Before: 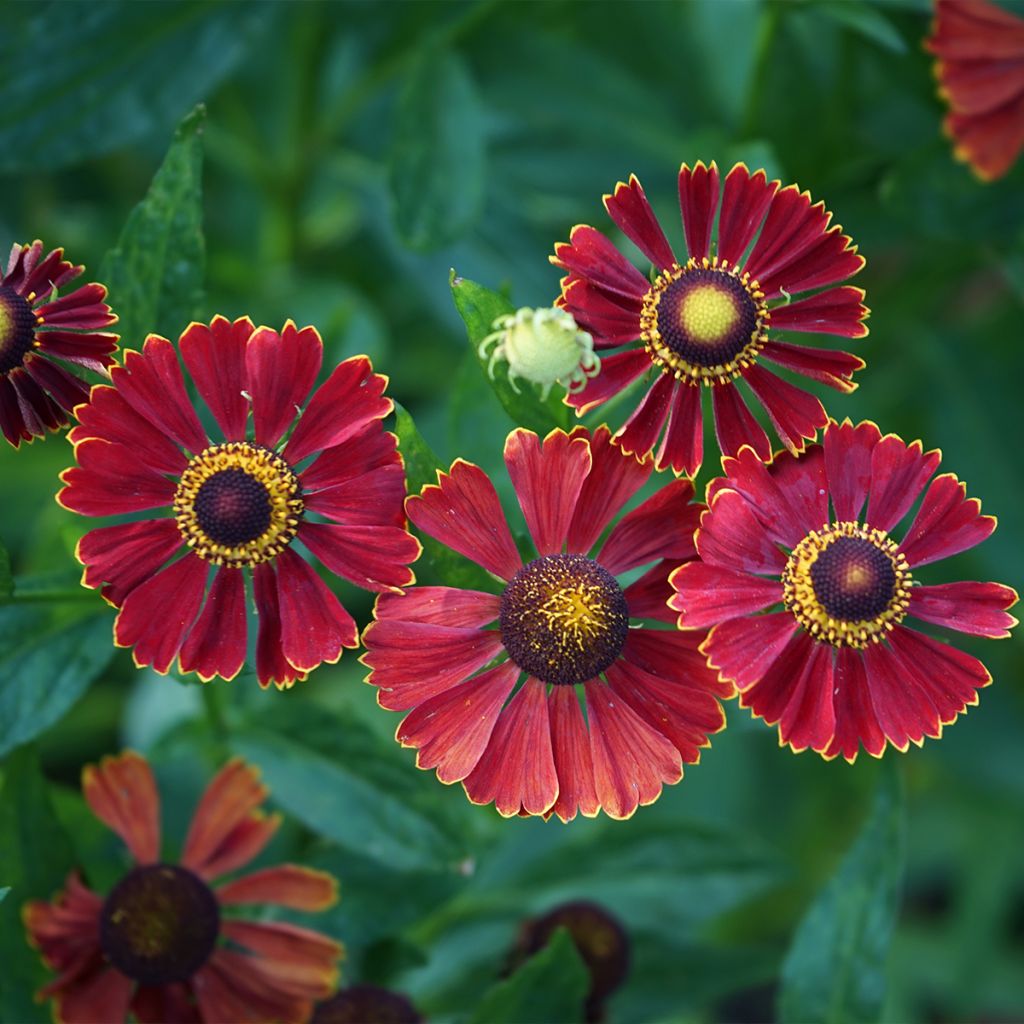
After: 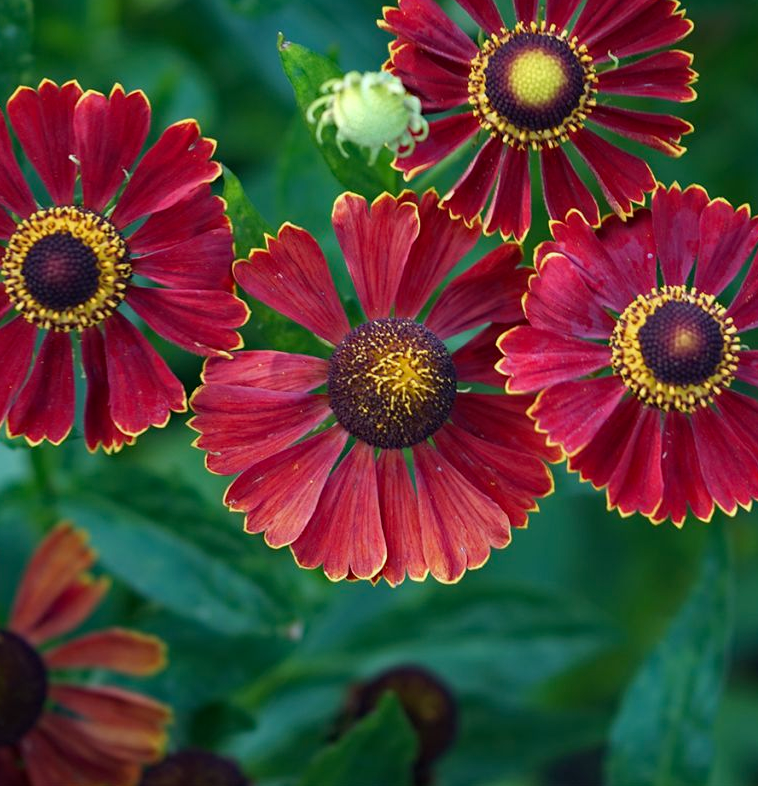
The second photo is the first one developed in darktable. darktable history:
crop: left 16.825%, top 23.081%, right 9.128%
haze removal: compatibility mode true, adaptive false
exposure: exposure -0.149 EV, compensate highlight preservation false
